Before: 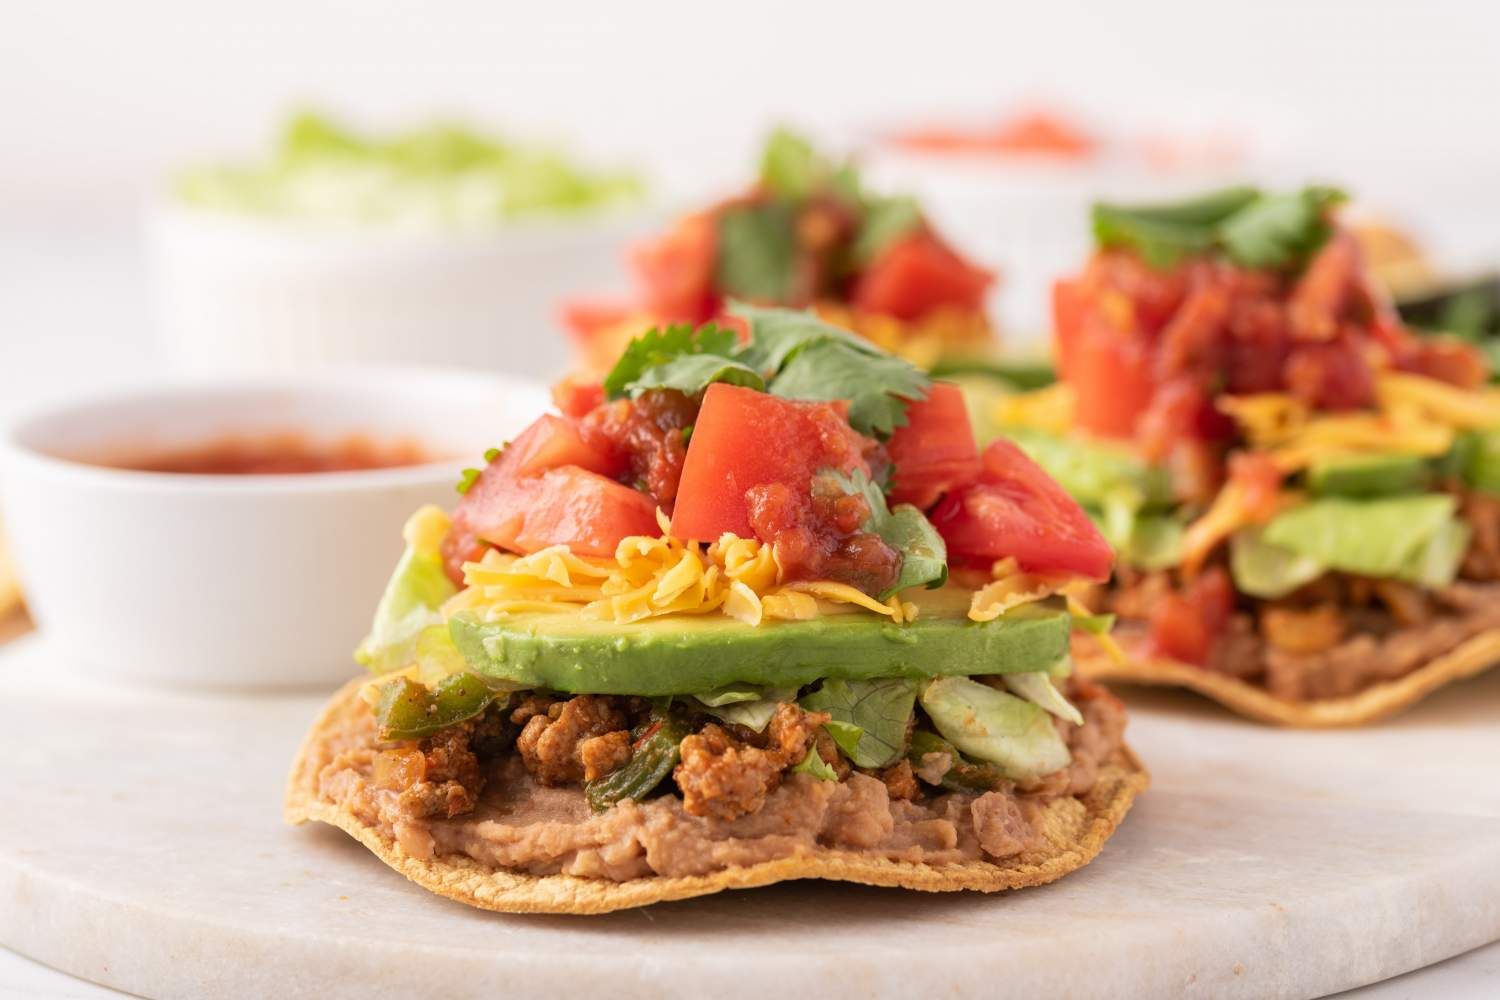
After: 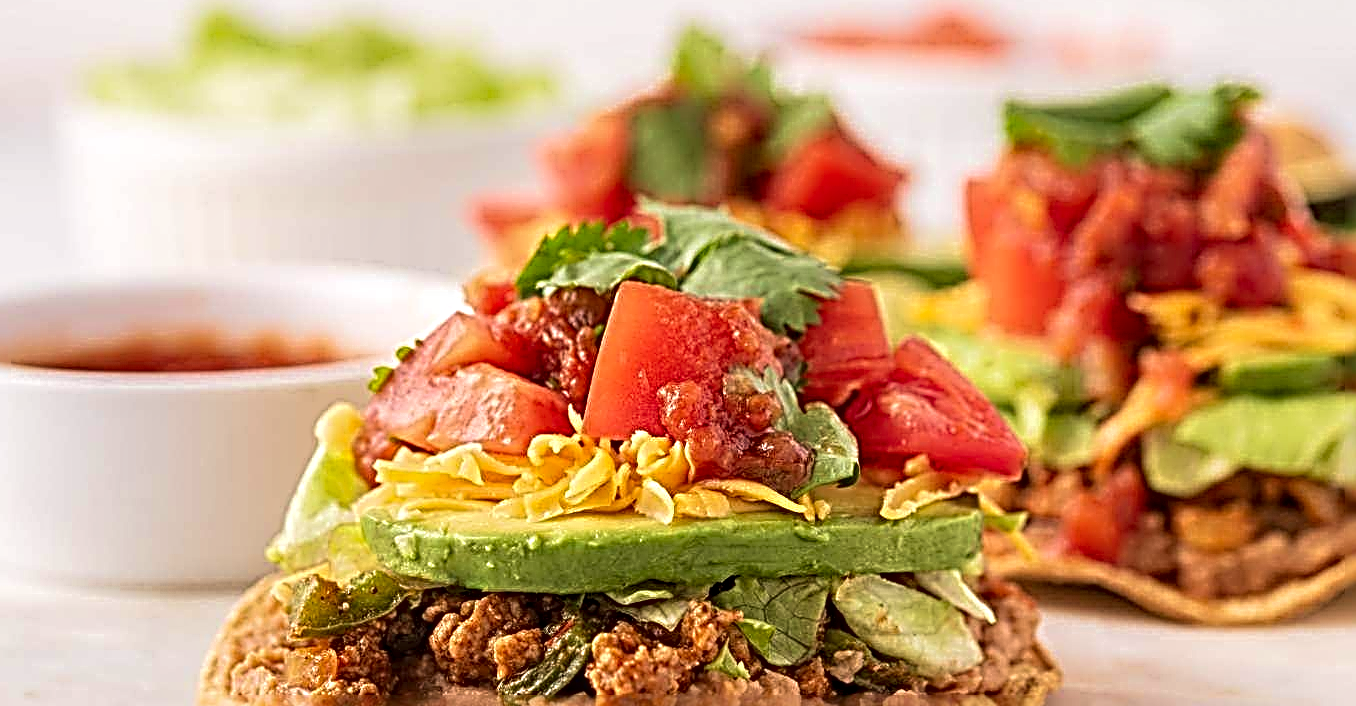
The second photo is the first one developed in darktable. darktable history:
contrast brightness saturation: saturation 0.096
crop: left 5.885%, top 10.251%, right 3.656%, bottom 19.136%
local contrast: on, module defaults
velvia: on, module defaults
shadows and highlights: shadows 36.4, highlights -26.8, highlights color adjustment 89.38%, soften with gaussian
sharpen: radius 4.022, amount 1.993
